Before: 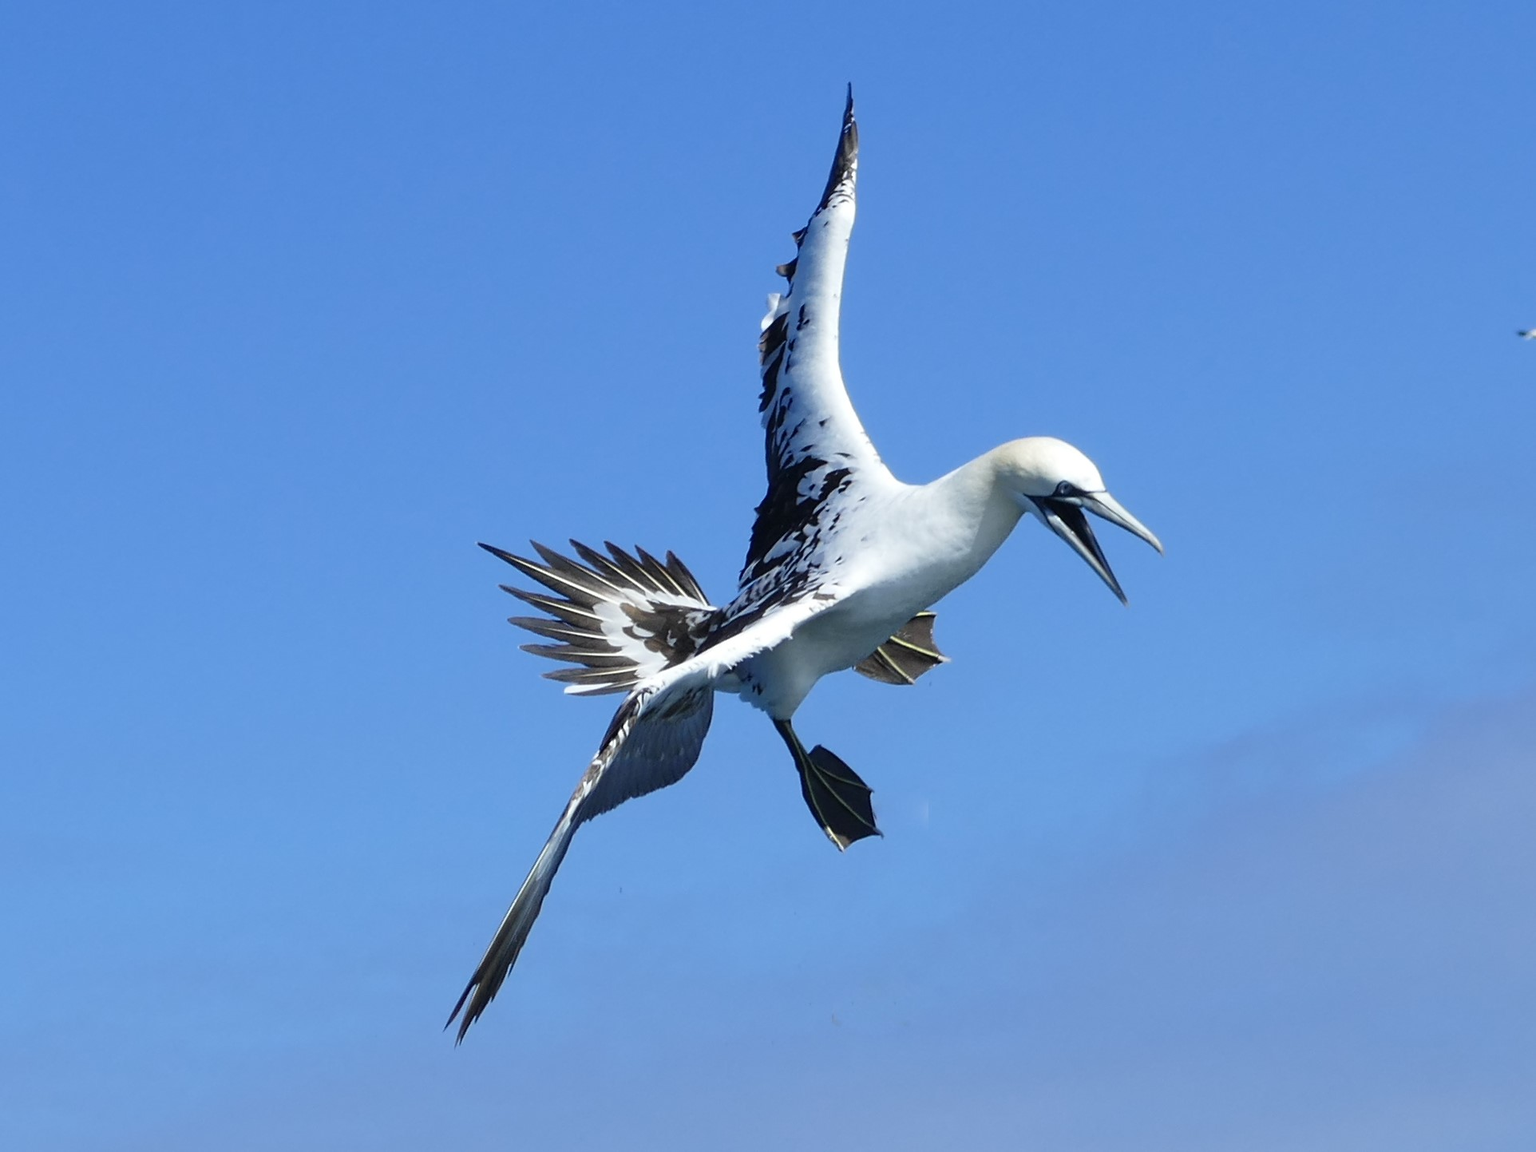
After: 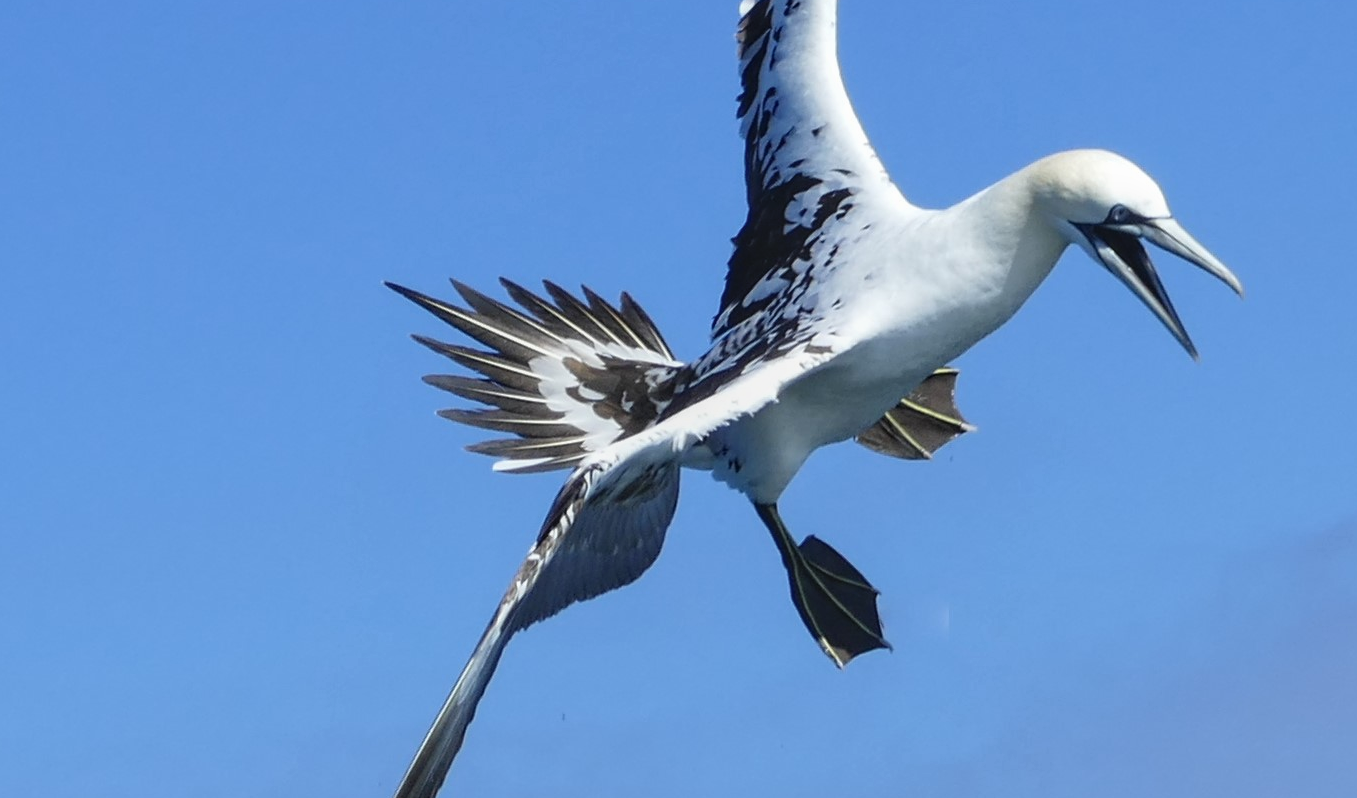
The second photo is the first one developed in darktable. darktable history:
local contrast: detail 110%
crop: left 11.123%, top 27.61%, right 18.3%, bottom 17.034%
